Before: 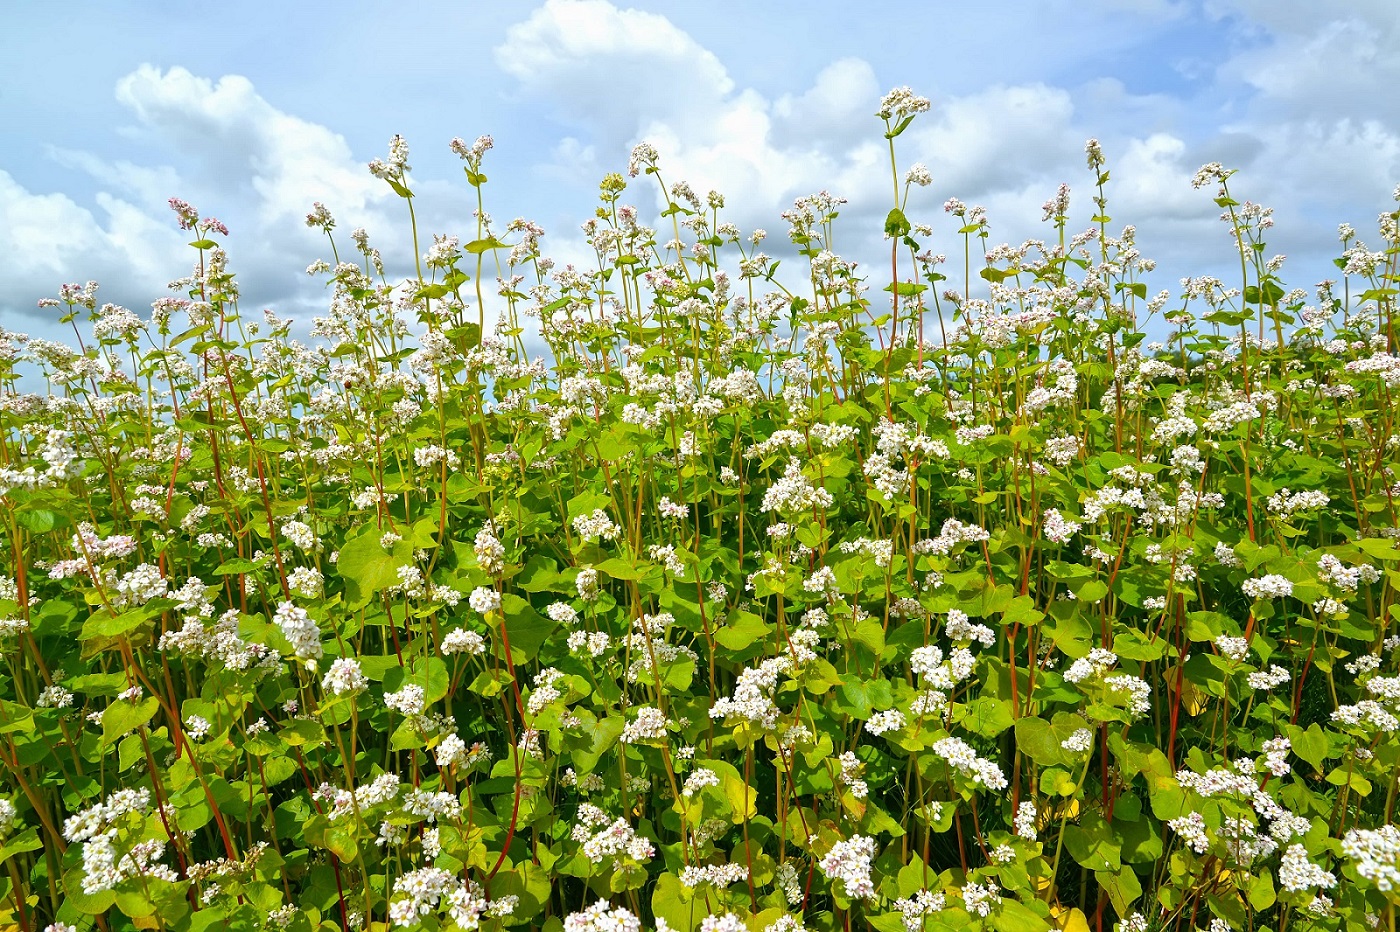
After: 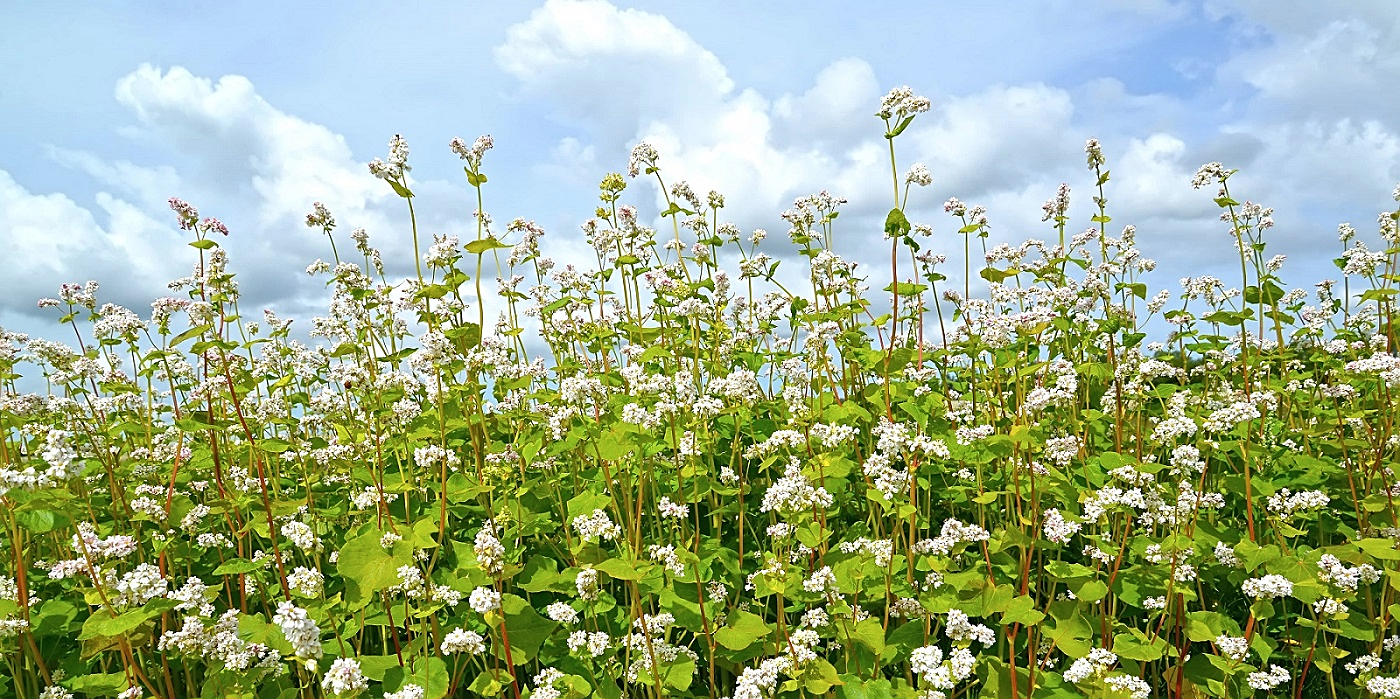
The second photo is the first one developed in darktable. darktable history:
shadows and highlights: shadows 12, white point adjustment 1.2, highlights -0.36, soften with gaussian
contrast brightness saturation: saturation -0.05
crop: bottom 24.988%
sharpen: on, module defaults
